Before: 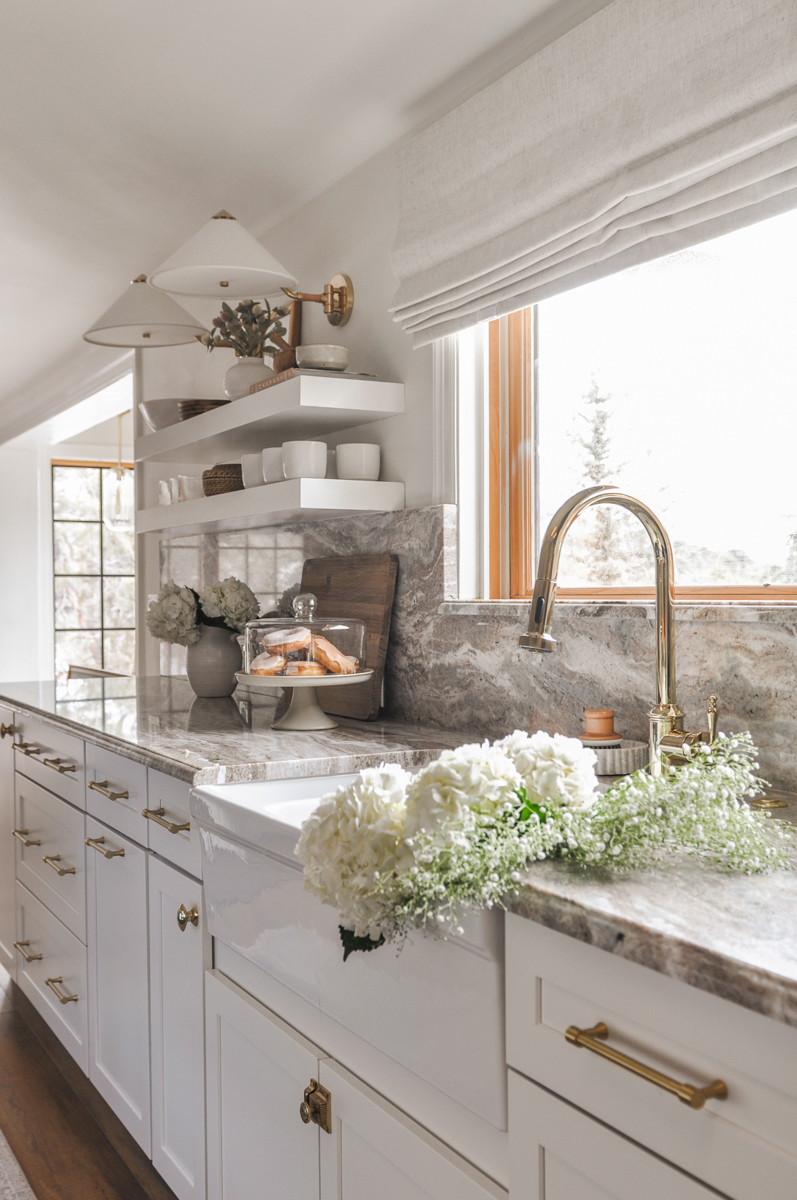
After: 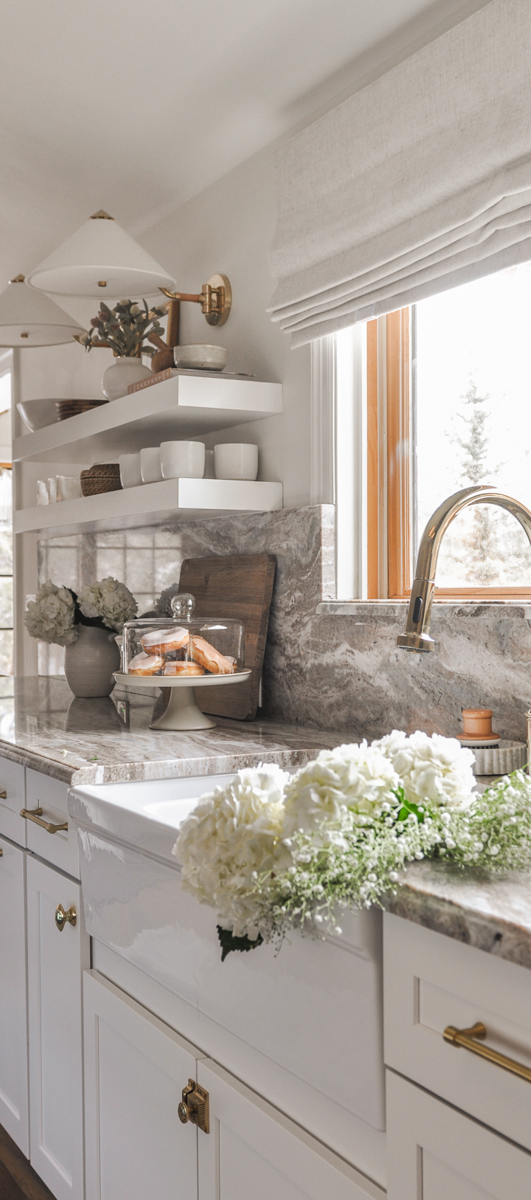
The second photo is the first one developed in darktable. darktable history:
crop: left 15.431%, right 17.831%
